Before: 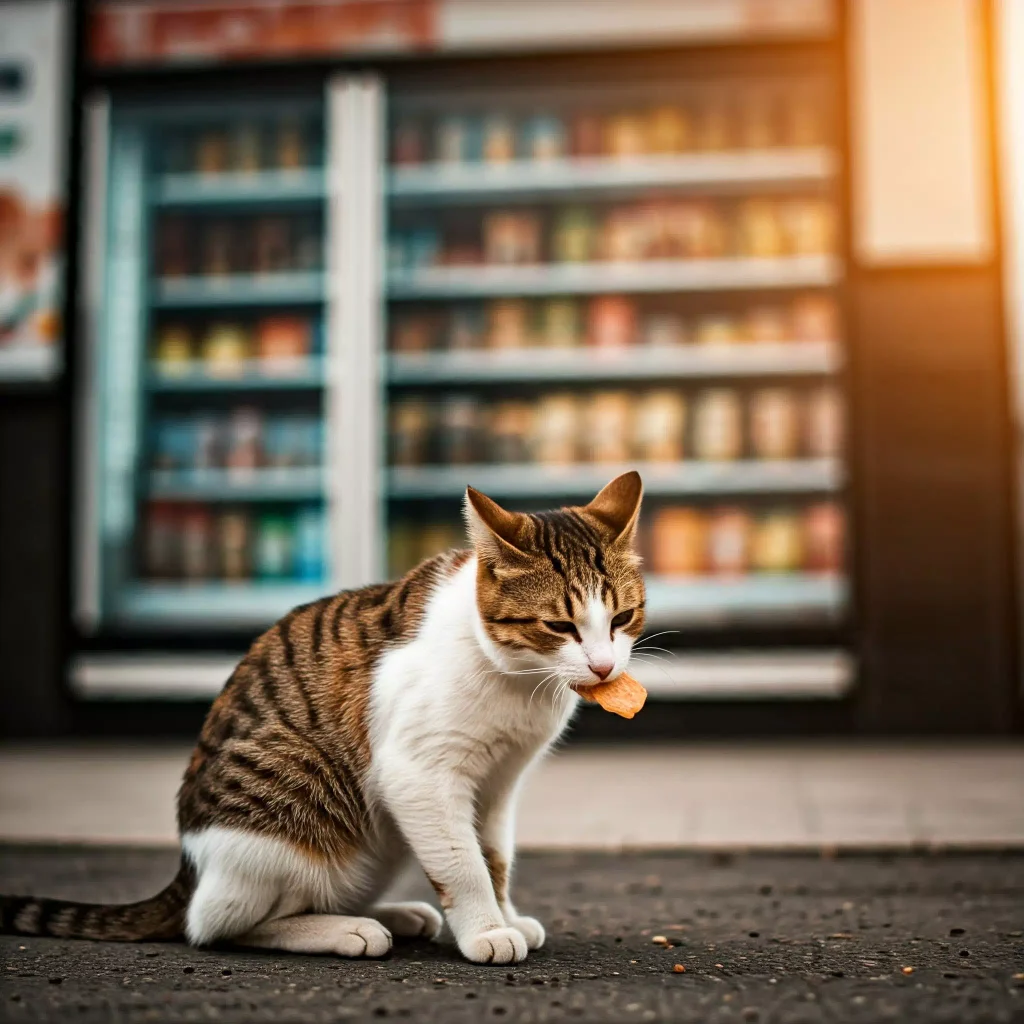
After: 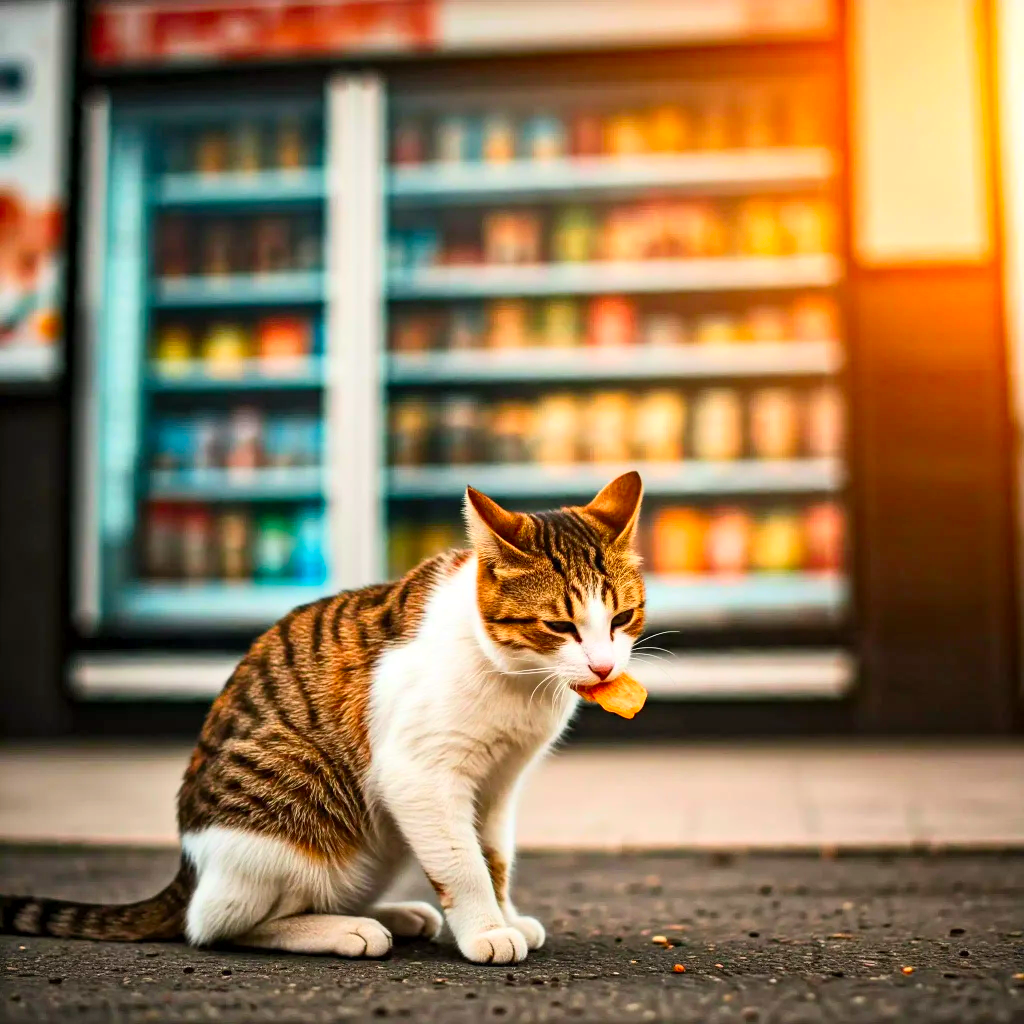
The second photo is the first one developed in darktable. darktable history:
contrast brightness saturation: contrast 0.2, brightness 0.2, saturation 0.8
local contrast: highlights 100%, shadows 100%, detail 120%, midtone range 0.2
